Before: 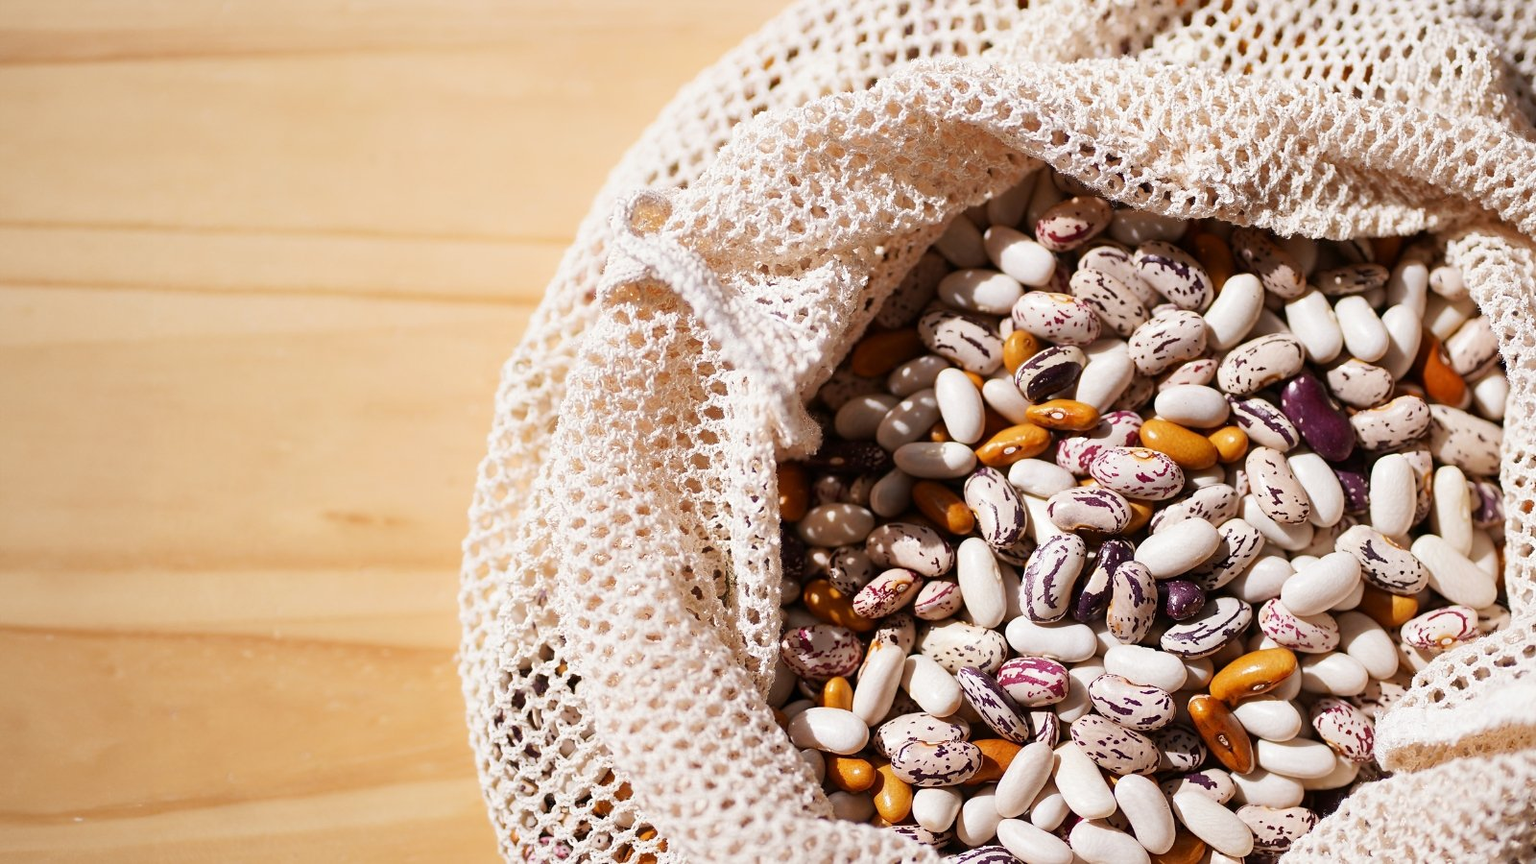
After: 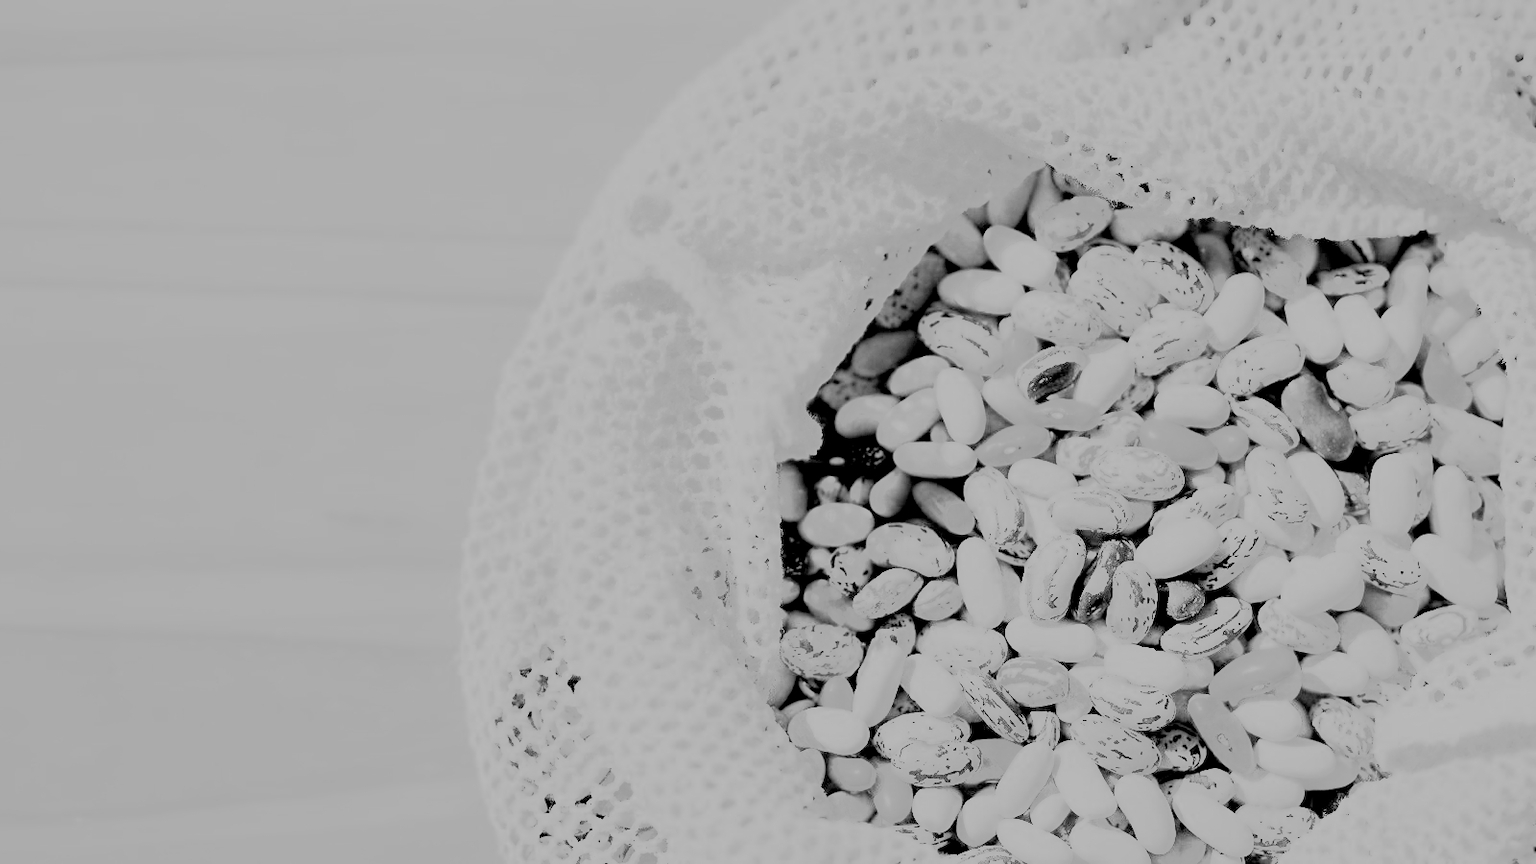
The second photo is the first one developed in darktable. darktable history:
white balance: red 3.132, blue 1.507
monochrome: a 16.01, b -2.65, highlights 0.52
haze removal: compatibility mode true, adaptive false
filmic rgb: middle gray luminance 13.55%, black relative exposure -1.97 EV, white relative exposure 3.1 EV, threshold 6 EV, target black luminance 0%, hardness 1.79, latitude 59.23%, contrast 1.728, highlights saturation mix 5%, shadows ↔ highlights balance -37.52%, add noise in highlights 0, color science v3 (2019), use custom middle-gray values true, iterations of high-quality reconstruction 0, contrast in highlights soft, enable highlight reconstruction true
contrast equalizer: y [[0.579, 0.58, 0.505, 0.5, 0.5, 0.5], [0.5 ×6], [0.5 ×6], [0 ×6], [0 ×6]]
